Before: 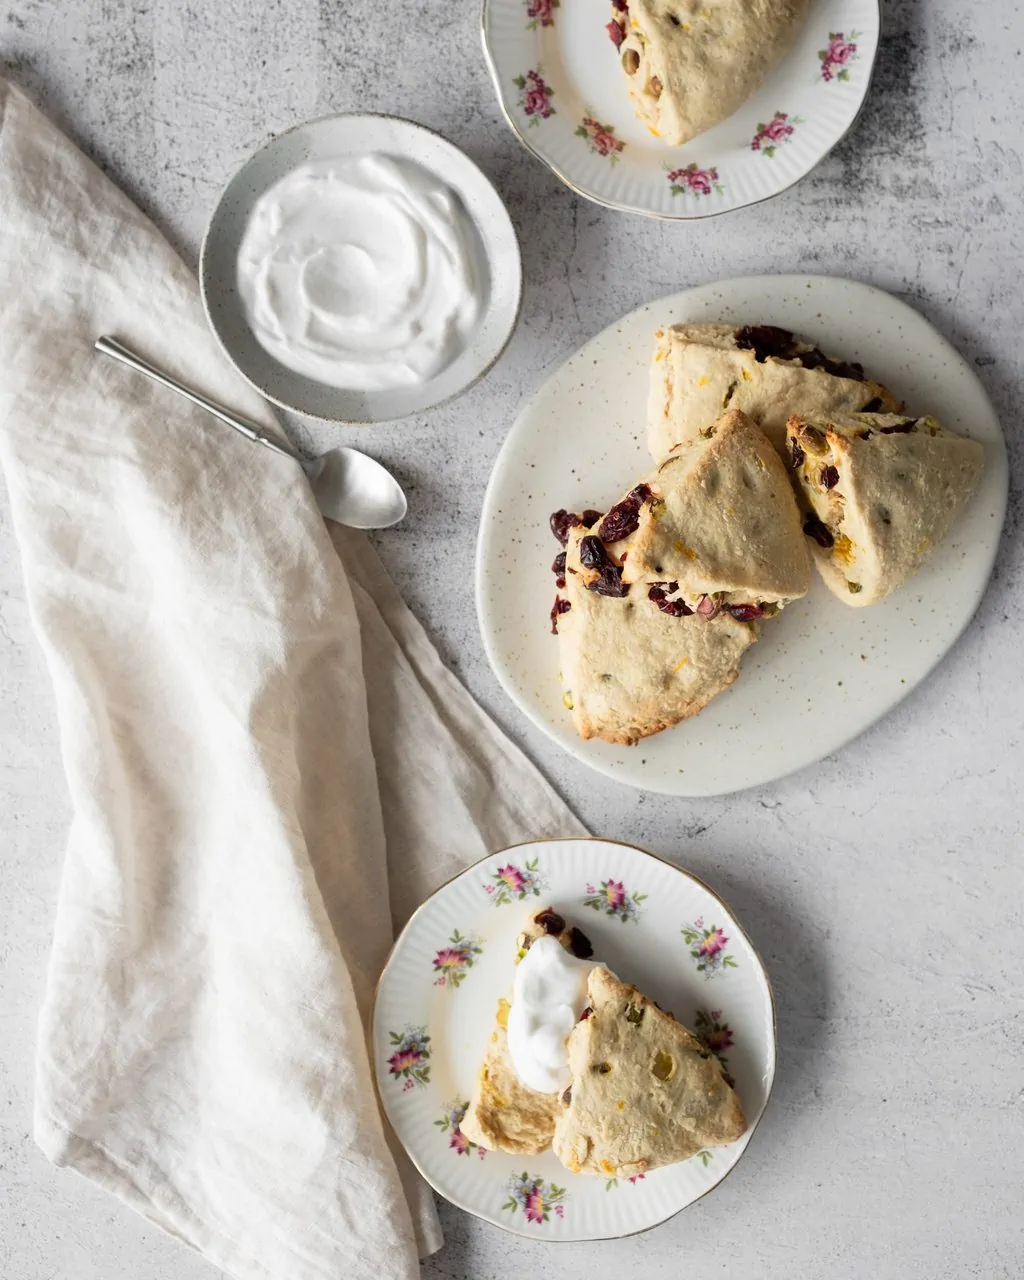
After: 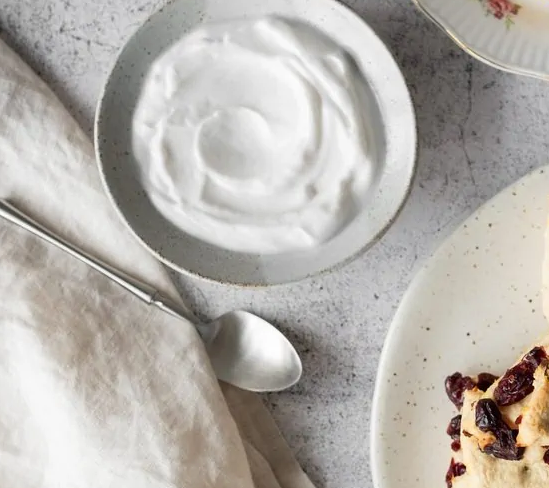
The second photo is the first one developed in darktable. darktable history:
crop: left 10.259%, top 10.742%, right 36.094%, bottom 51.066%
color zones: curves: ch0 [(0.25, 0.5) (0.463, 0.627) (0.484, 0.637) (0.75, 0.5)]
